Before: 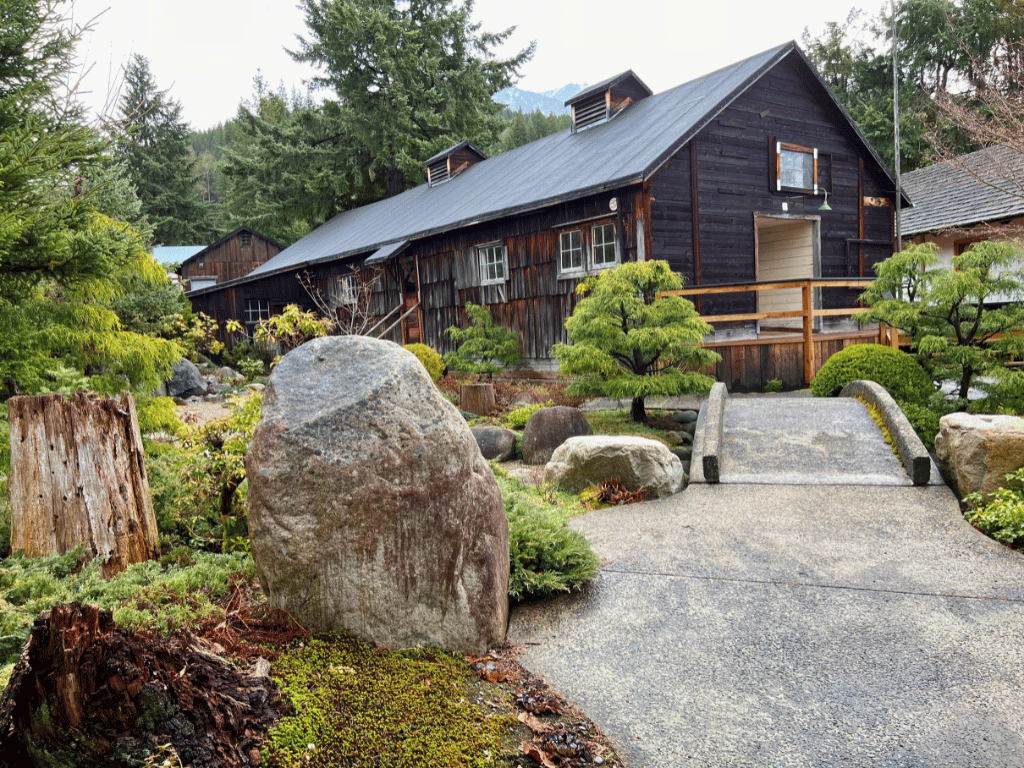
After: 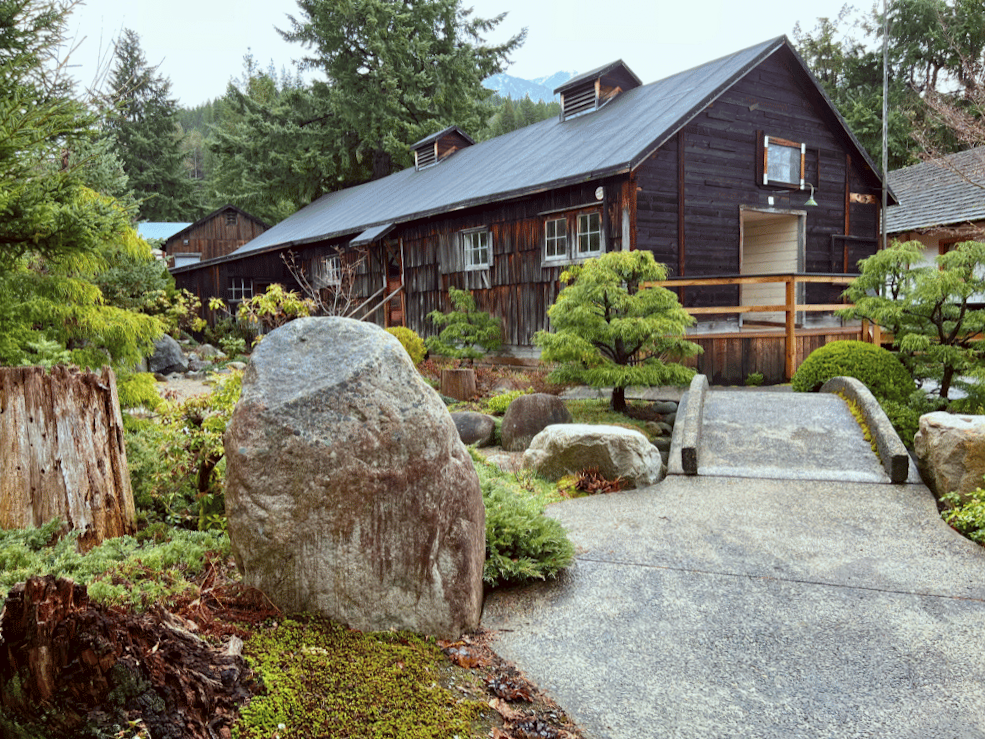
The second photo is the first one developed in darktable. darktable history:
crop and rotate: angle -1.69°
color correction: highlights a* -4.98, highlights b* -3.76, shadows a* 3.83, shadows b* 4.08
